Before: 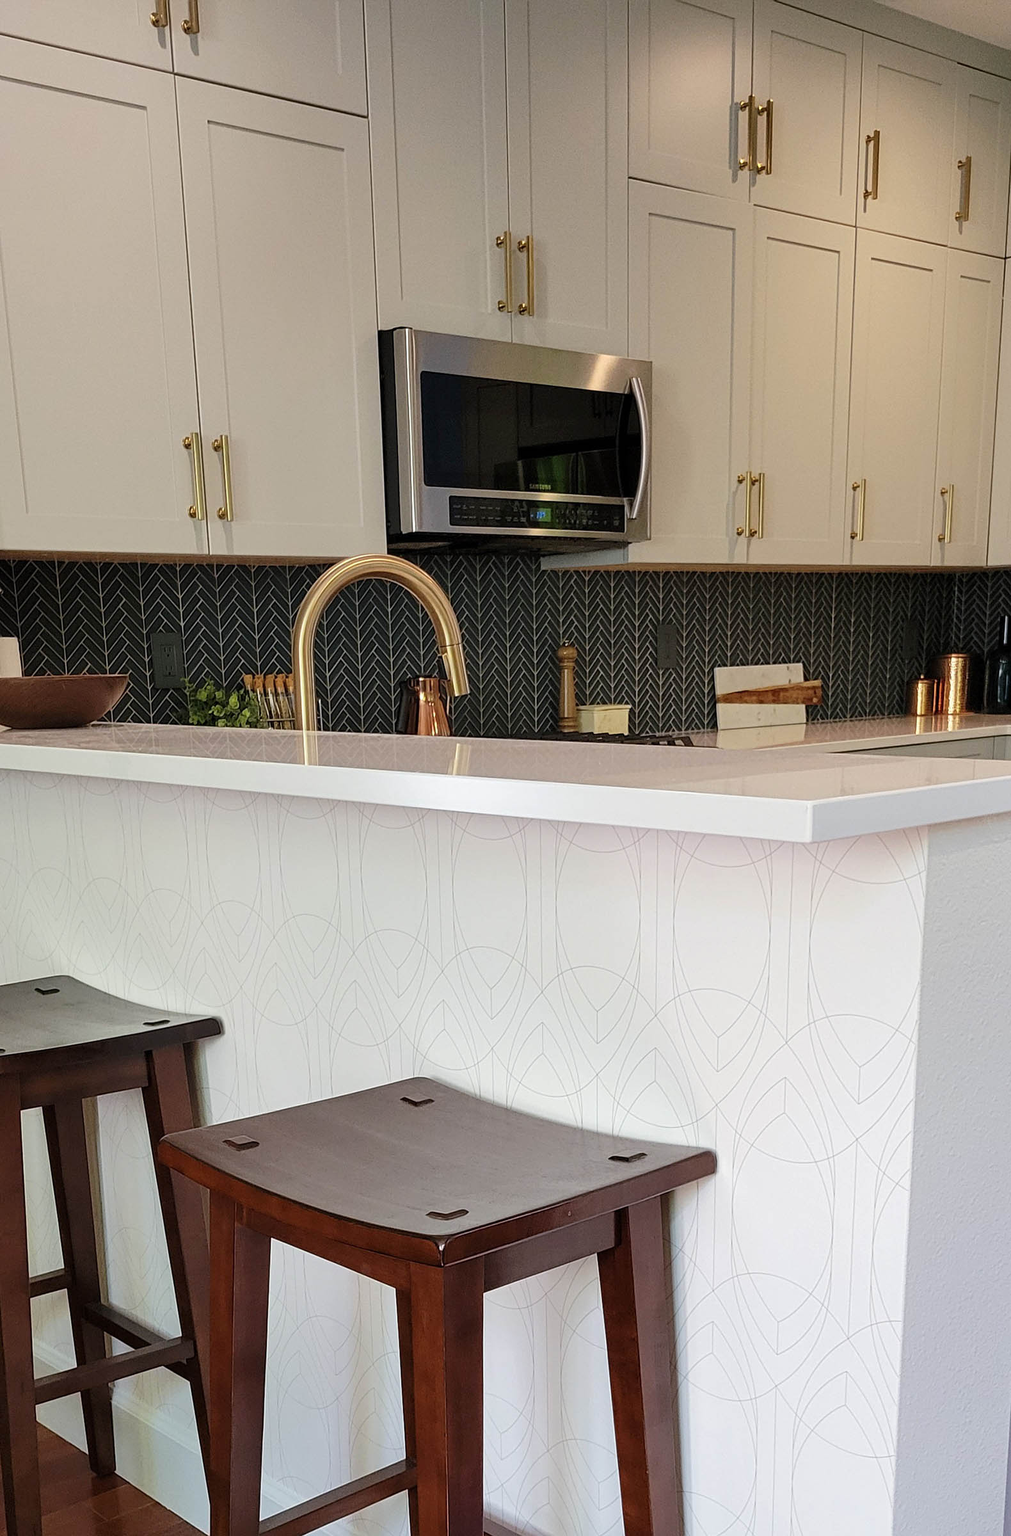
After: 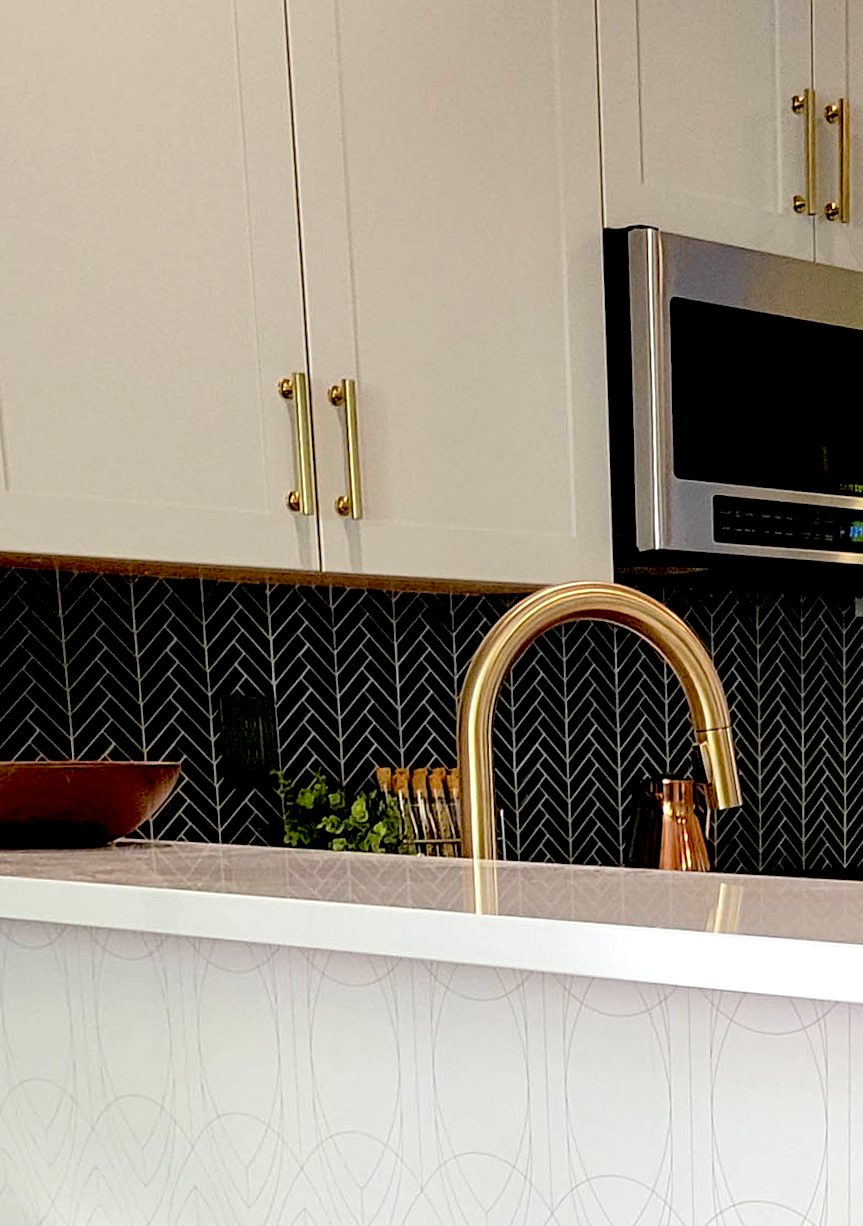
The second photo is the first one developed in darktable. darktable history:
crop and rotate: left 3.047%, top 7.509%, right 42.236%, bottom 37.598%
rotate and perspective: rotation 0.679°, lens shift (horizontal) 0.136, crop left 0.009, crop right 0.991, crop top 0.078, crop bottom 0.95
exposure: black level correction 0.031, exposure 0.304 EV, compensate highlight preservation false
